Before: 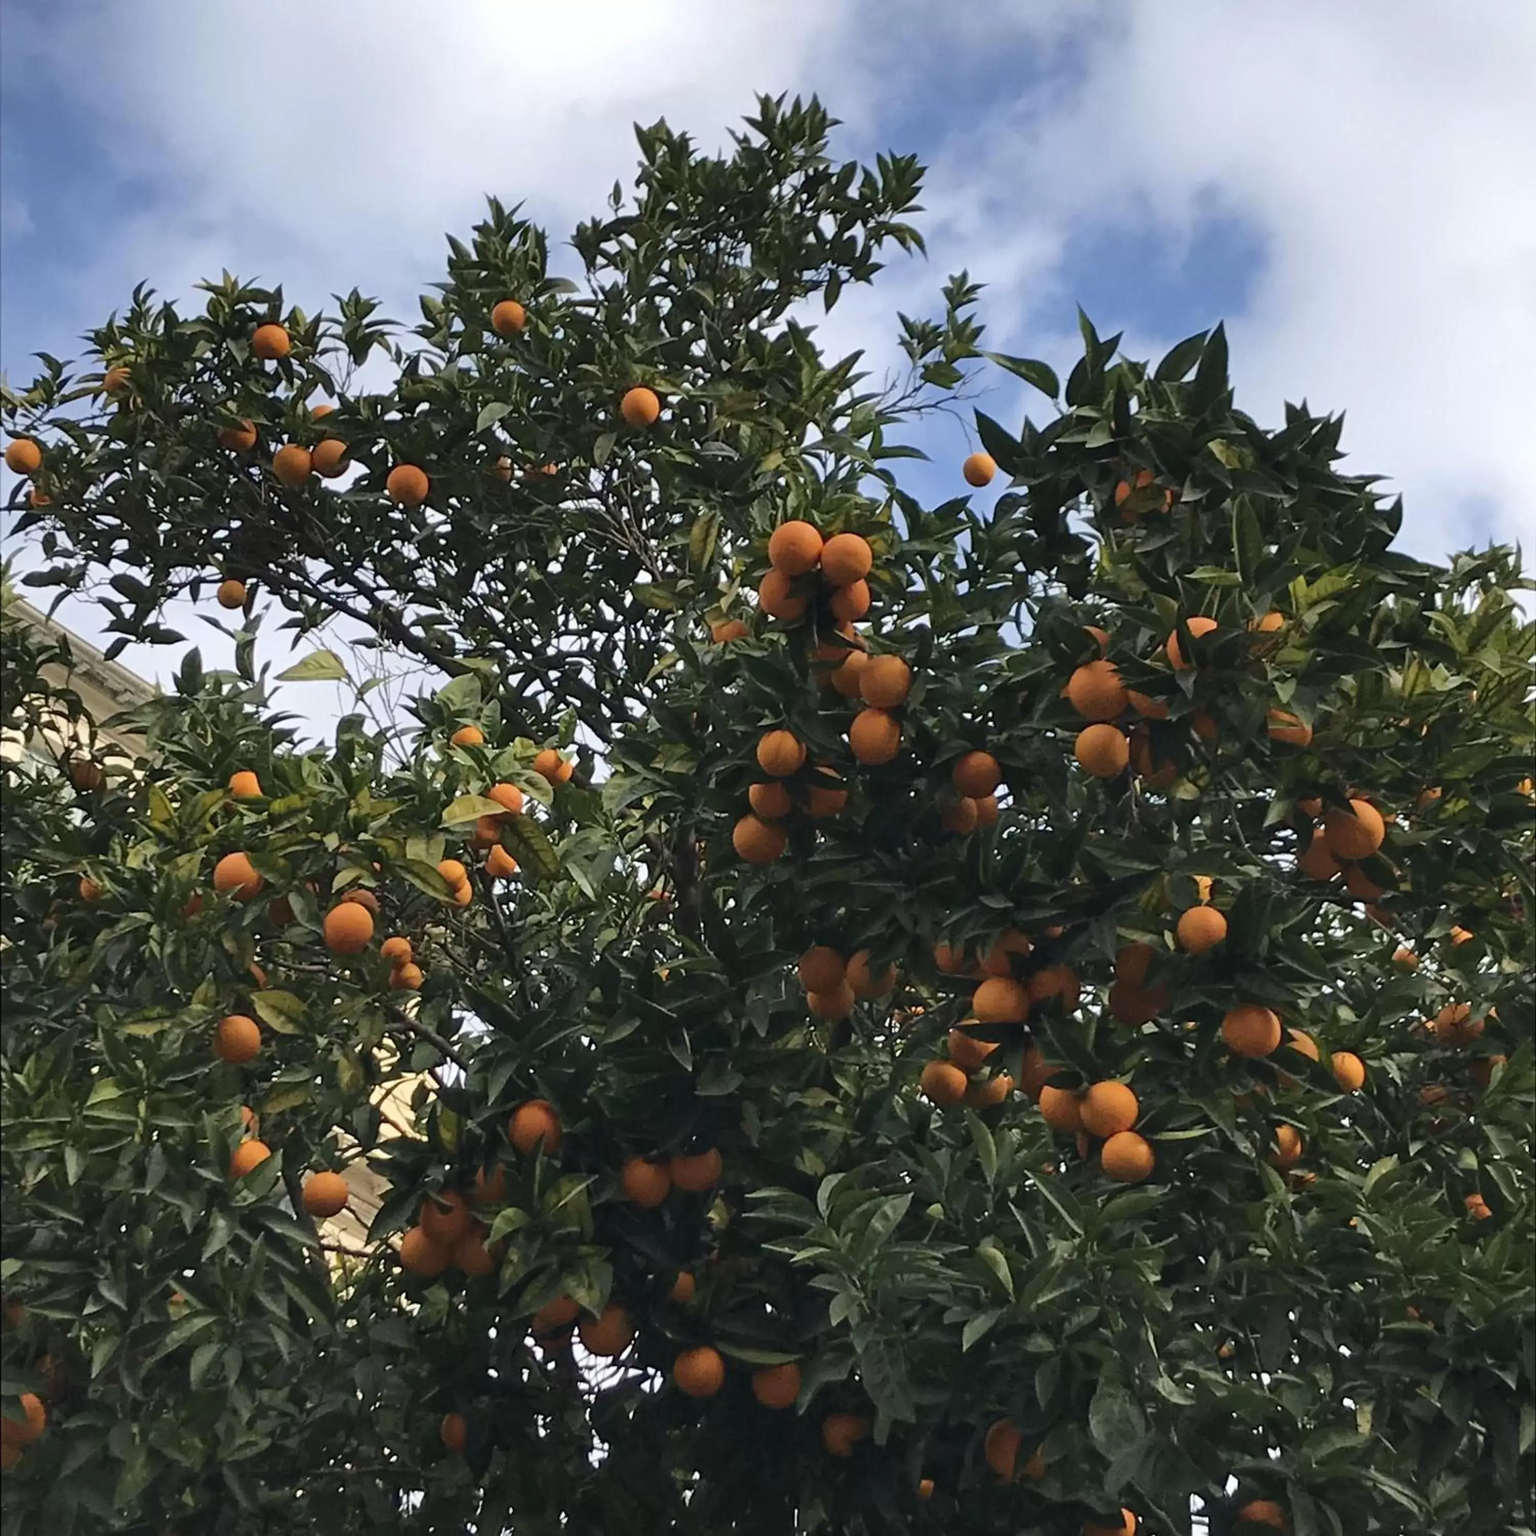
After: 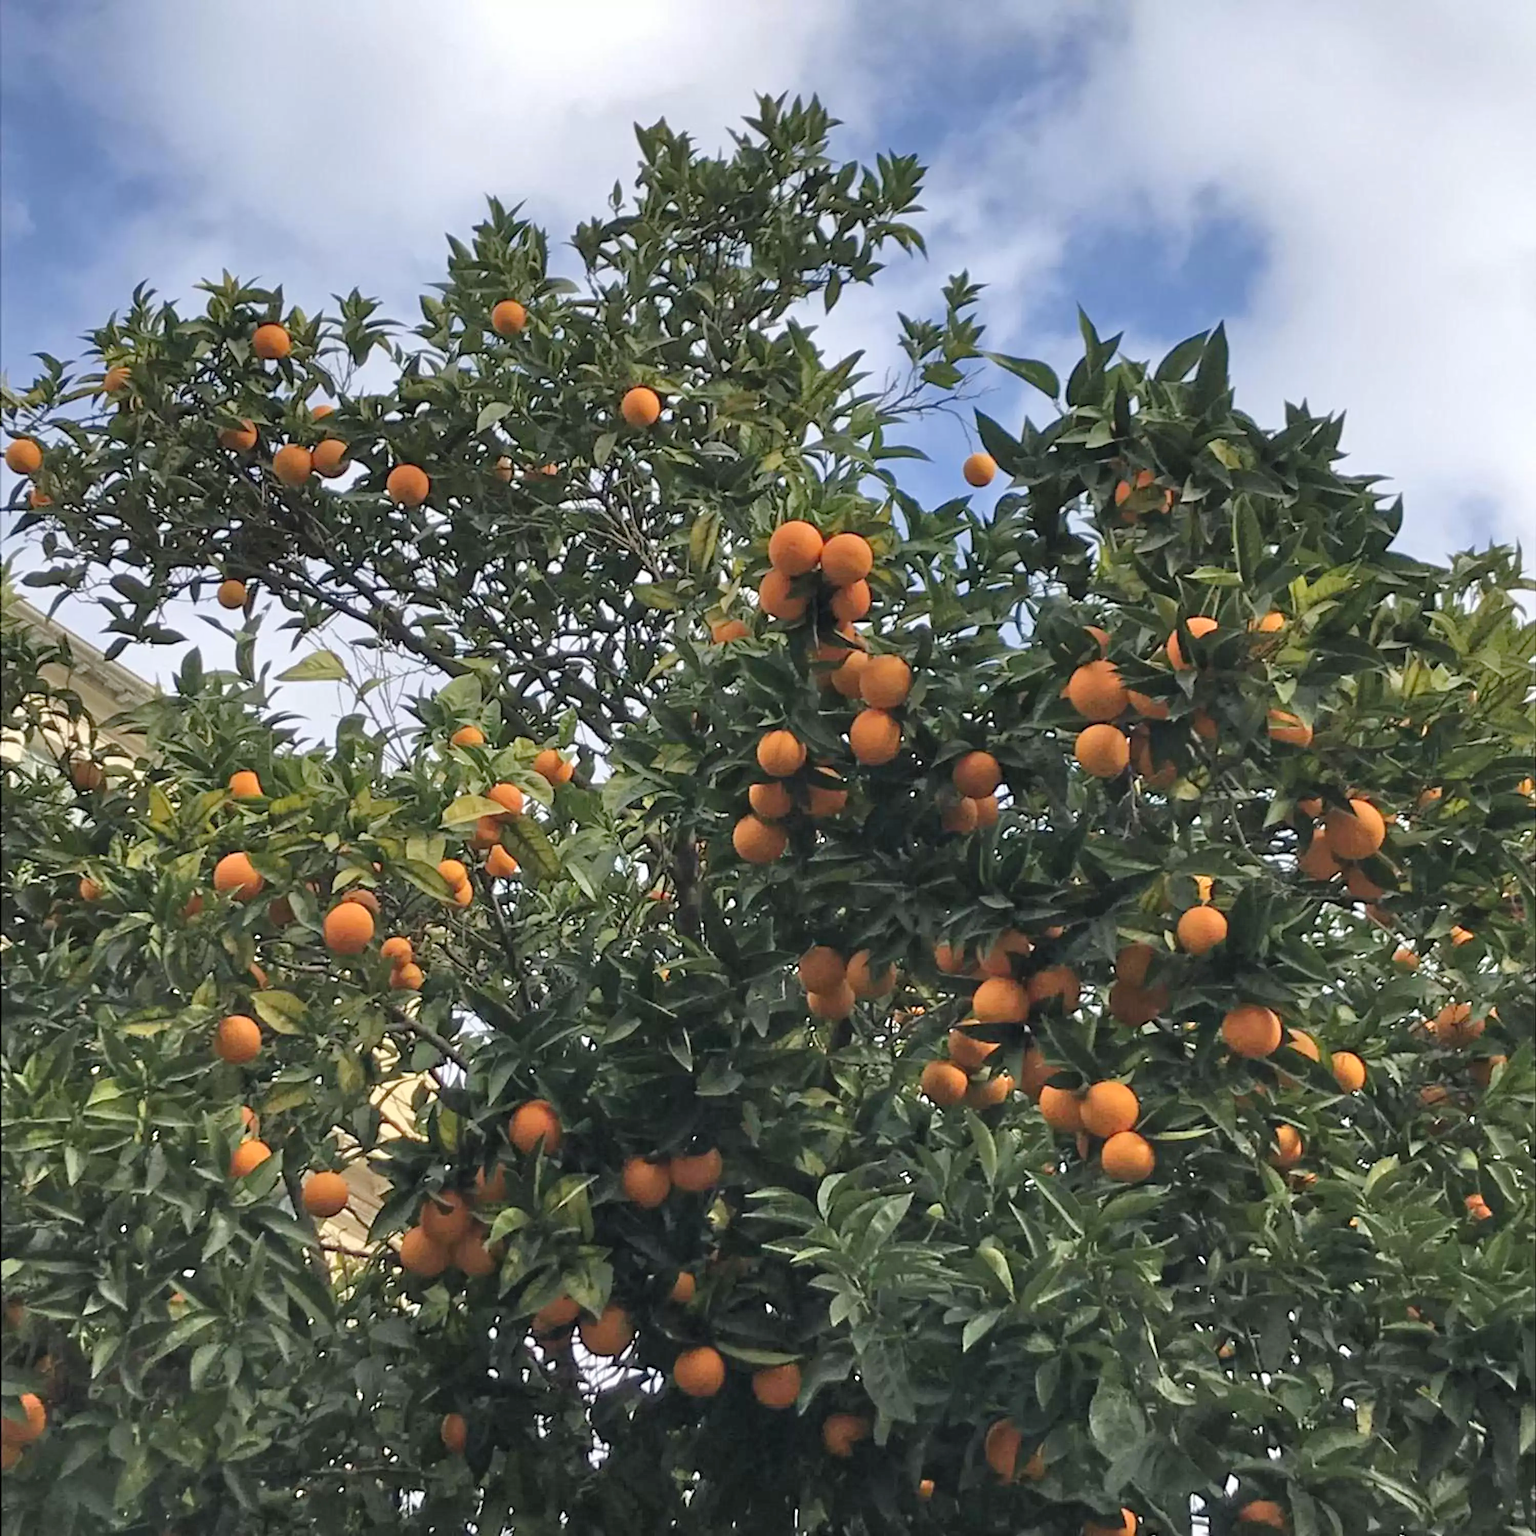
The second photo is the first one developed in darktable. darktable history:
tone equalizer: -7 EV 0.164 EV, -6 EV 0.607 EV, -5 EV 1.14 EV, -4 EV 1.31 EV, -3 EV 1.16 EV, -2 EV 0.6 EV, -1 EV 0.155 EV
